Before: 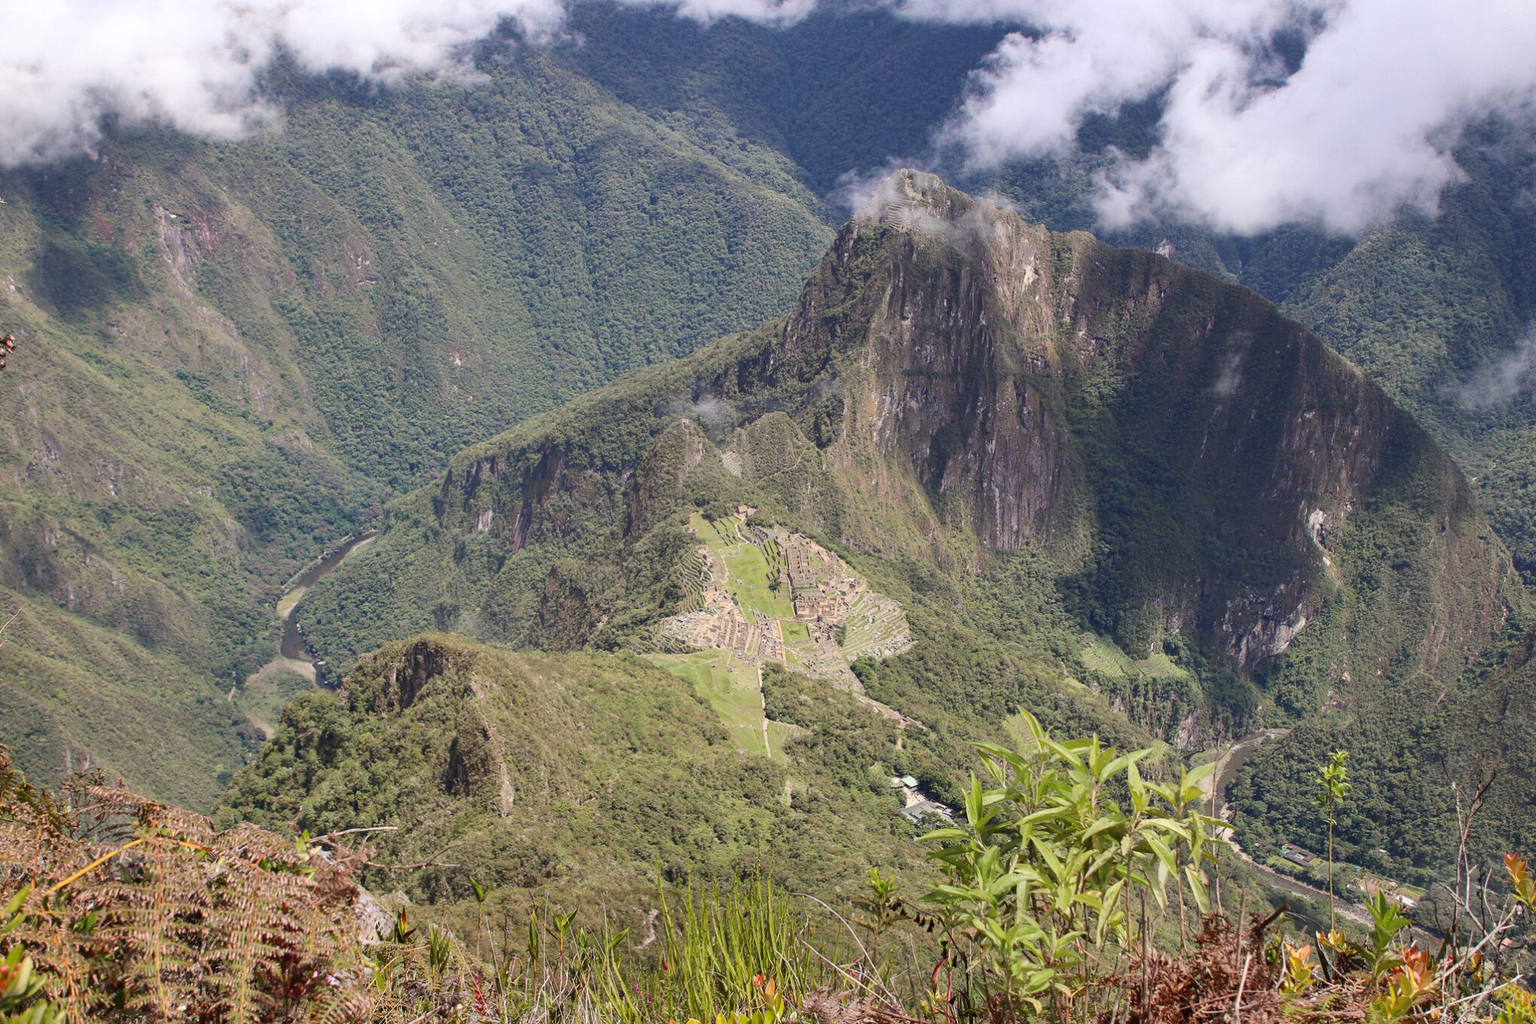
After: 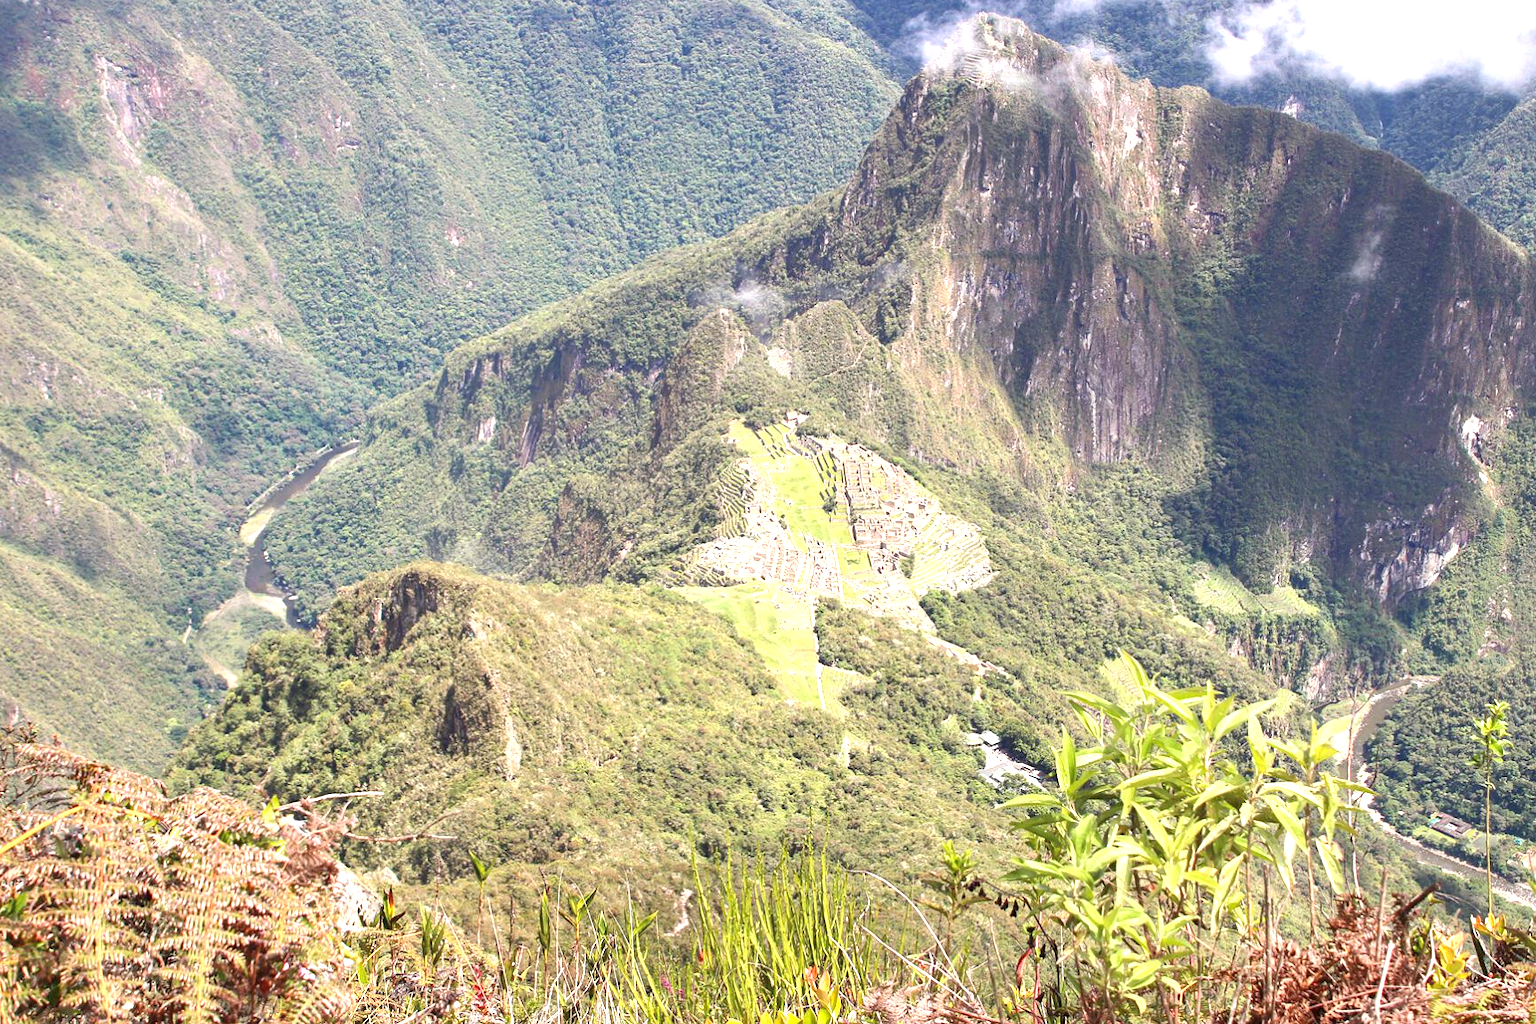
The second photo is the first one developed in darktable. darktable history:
crop and rotate: left 4.842%, top 15.51%, right 10.668%
exposure: exposure 1.25 EV, compensate exposure bias true, compensate highlight preservation false
levels: mode automatic
